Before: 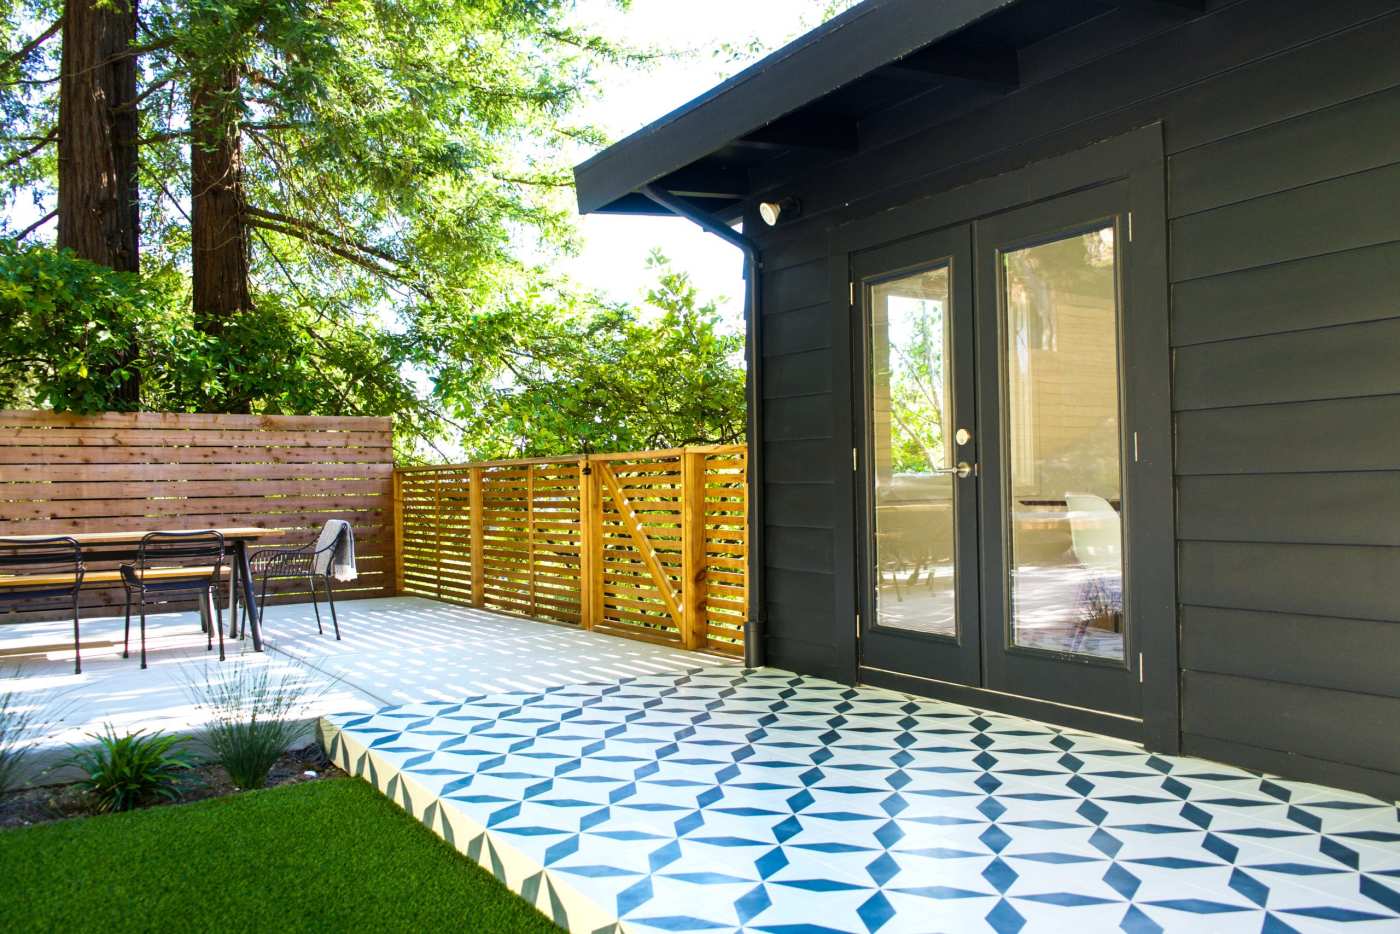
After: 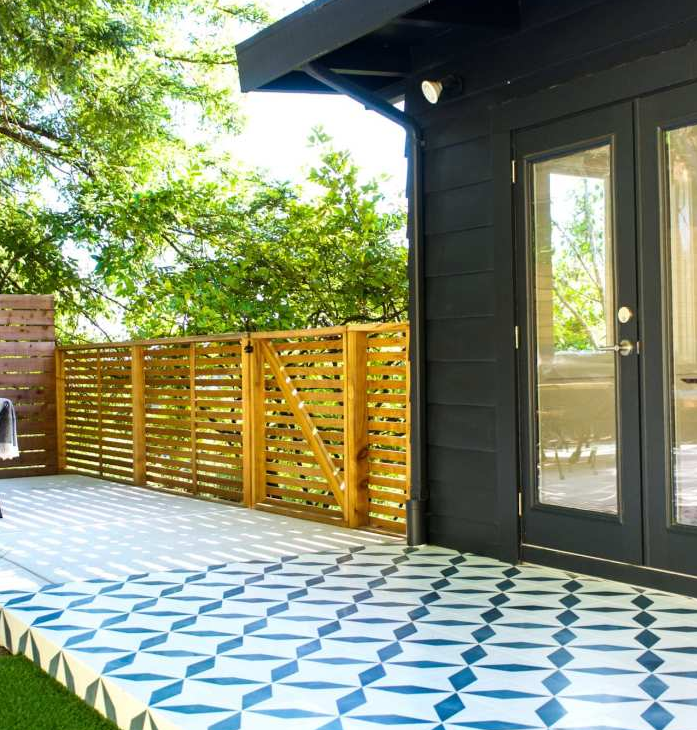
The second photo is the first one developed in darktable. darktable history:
crop and rotate: angle 0.019°, left 24.195%, top 13.113%, right 25.953%, bottom 8.679%
